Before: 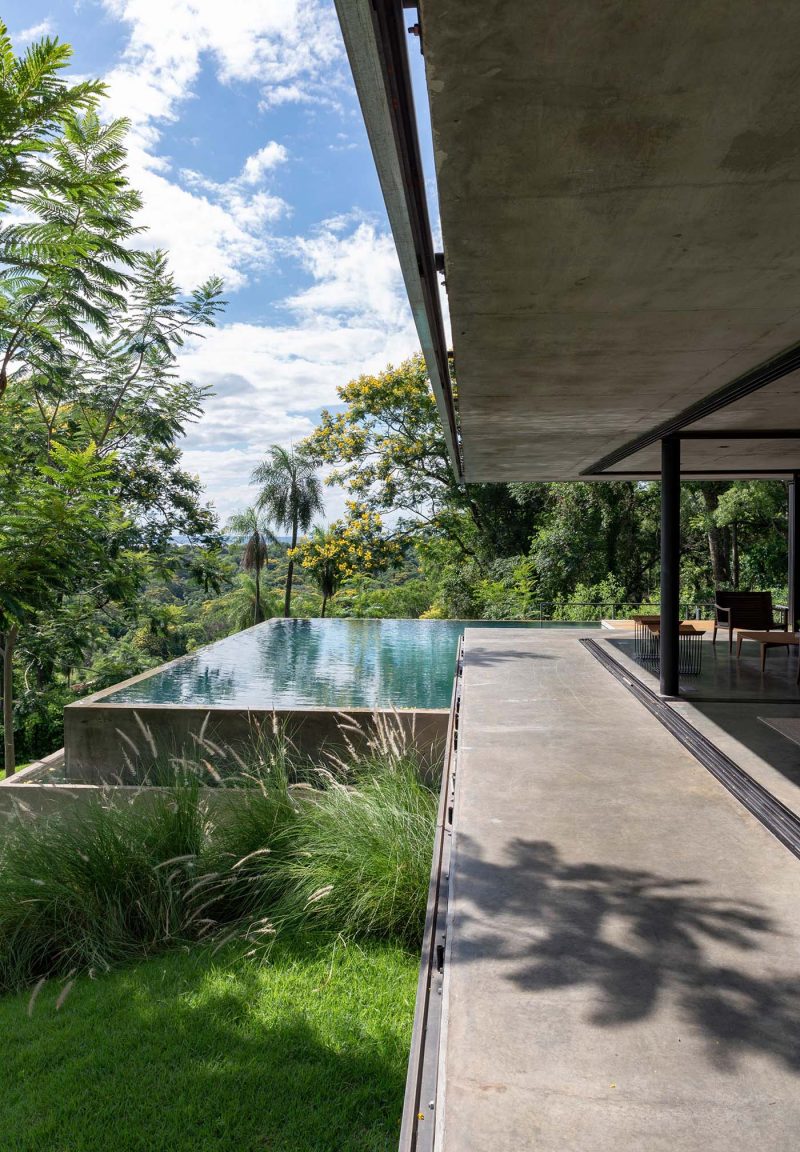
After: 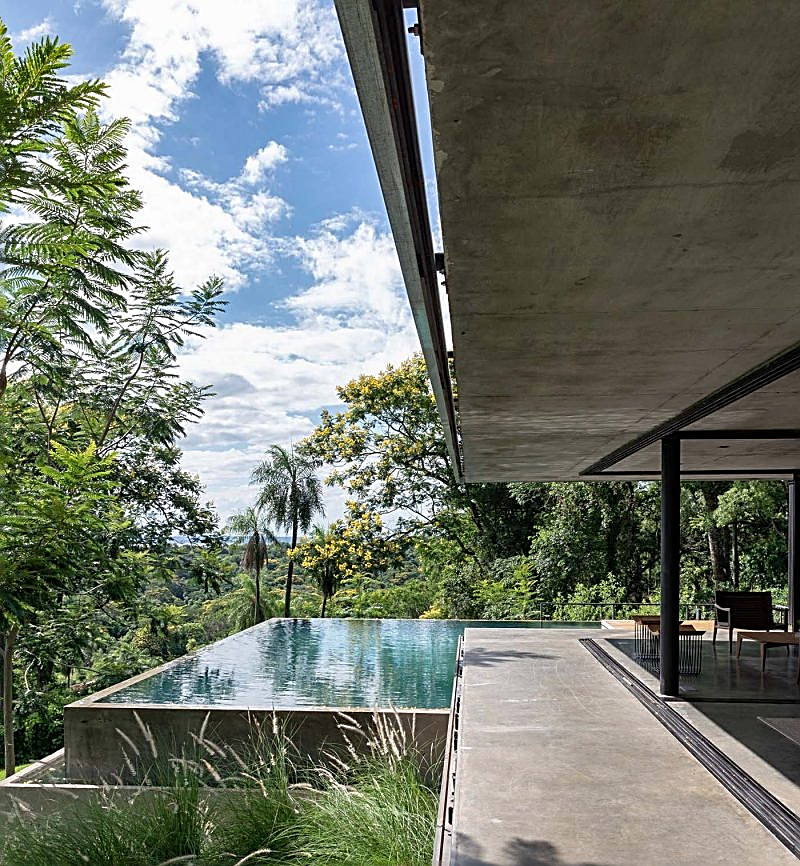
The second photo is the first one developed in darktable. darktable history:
crop: bottom 24.791%
color zones: curves: ch1 [(0, 0.469) (0.01, 0.469) (0.12, 0.446) (0.248, 0.469) (0.5, 0.5) (0.748, 0.5) (0.99, 0.469) (1, 0.469)]
sharpen: amount 0.998
tone equalizer: on, module defaults
shadows and highlights: shadows 25.74, highlights -48.28, soften with gaussian
